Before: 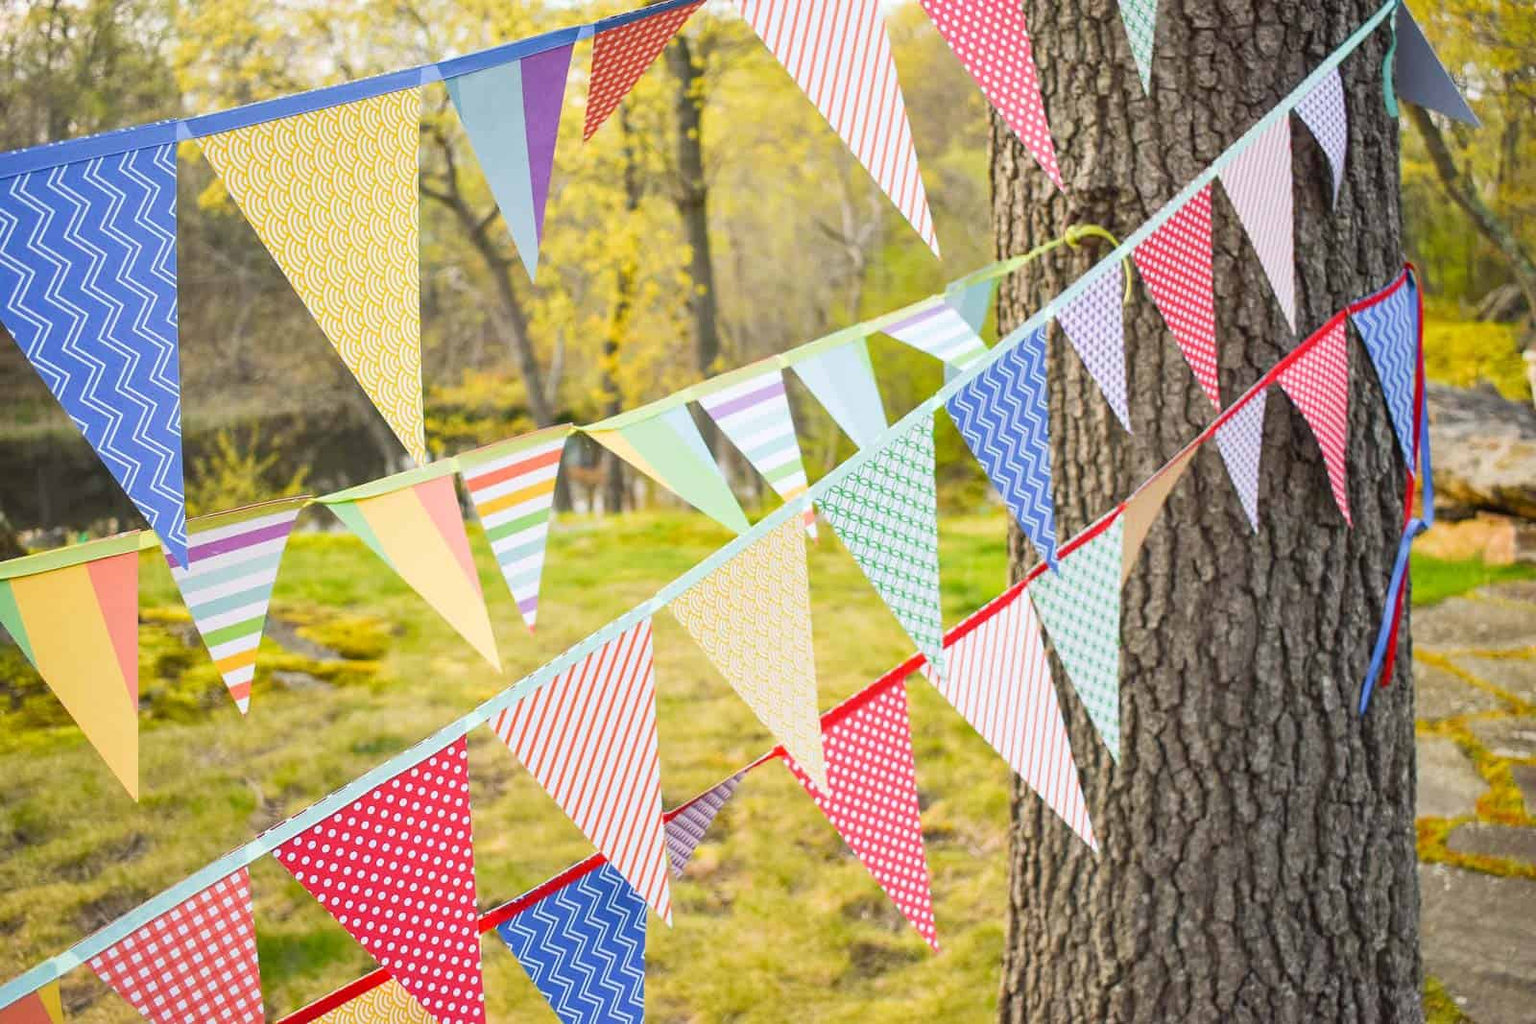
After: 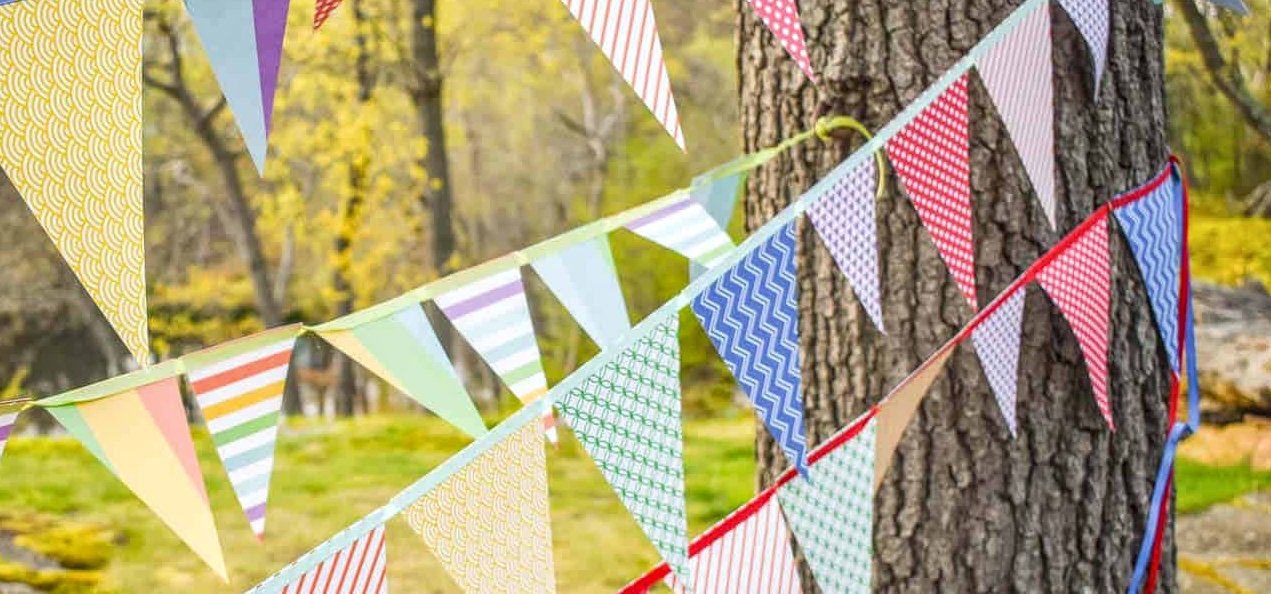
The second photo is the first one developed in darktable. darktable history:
local contrast: highlights 0%, shadows 0%, detail 133%
crop: left 18.38%, top 11.092%, right 2.134%, bottom 33.217%
